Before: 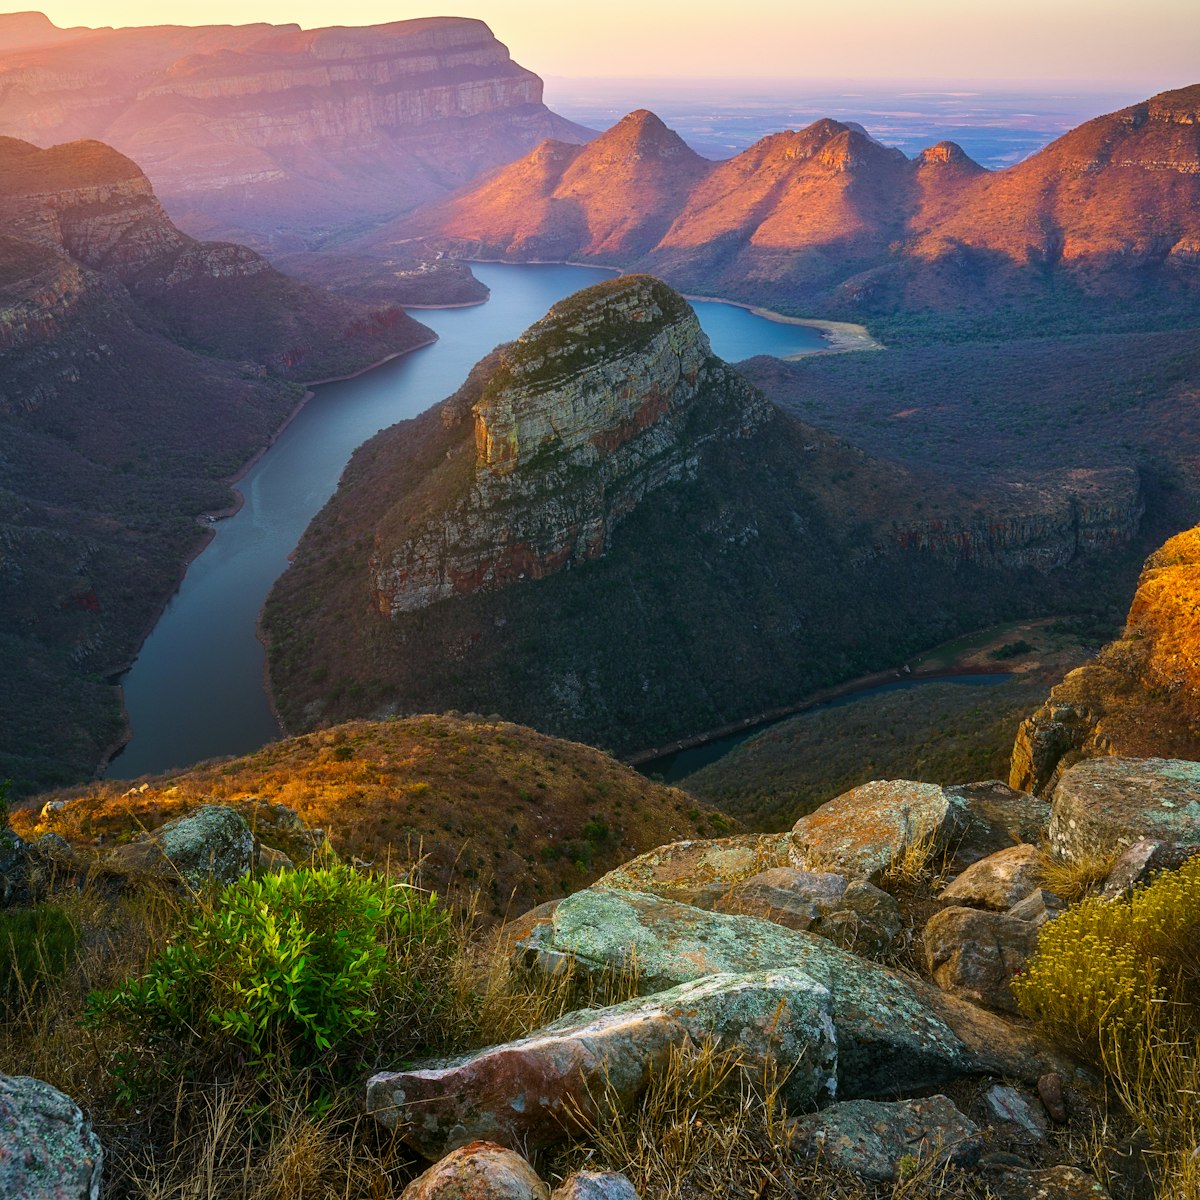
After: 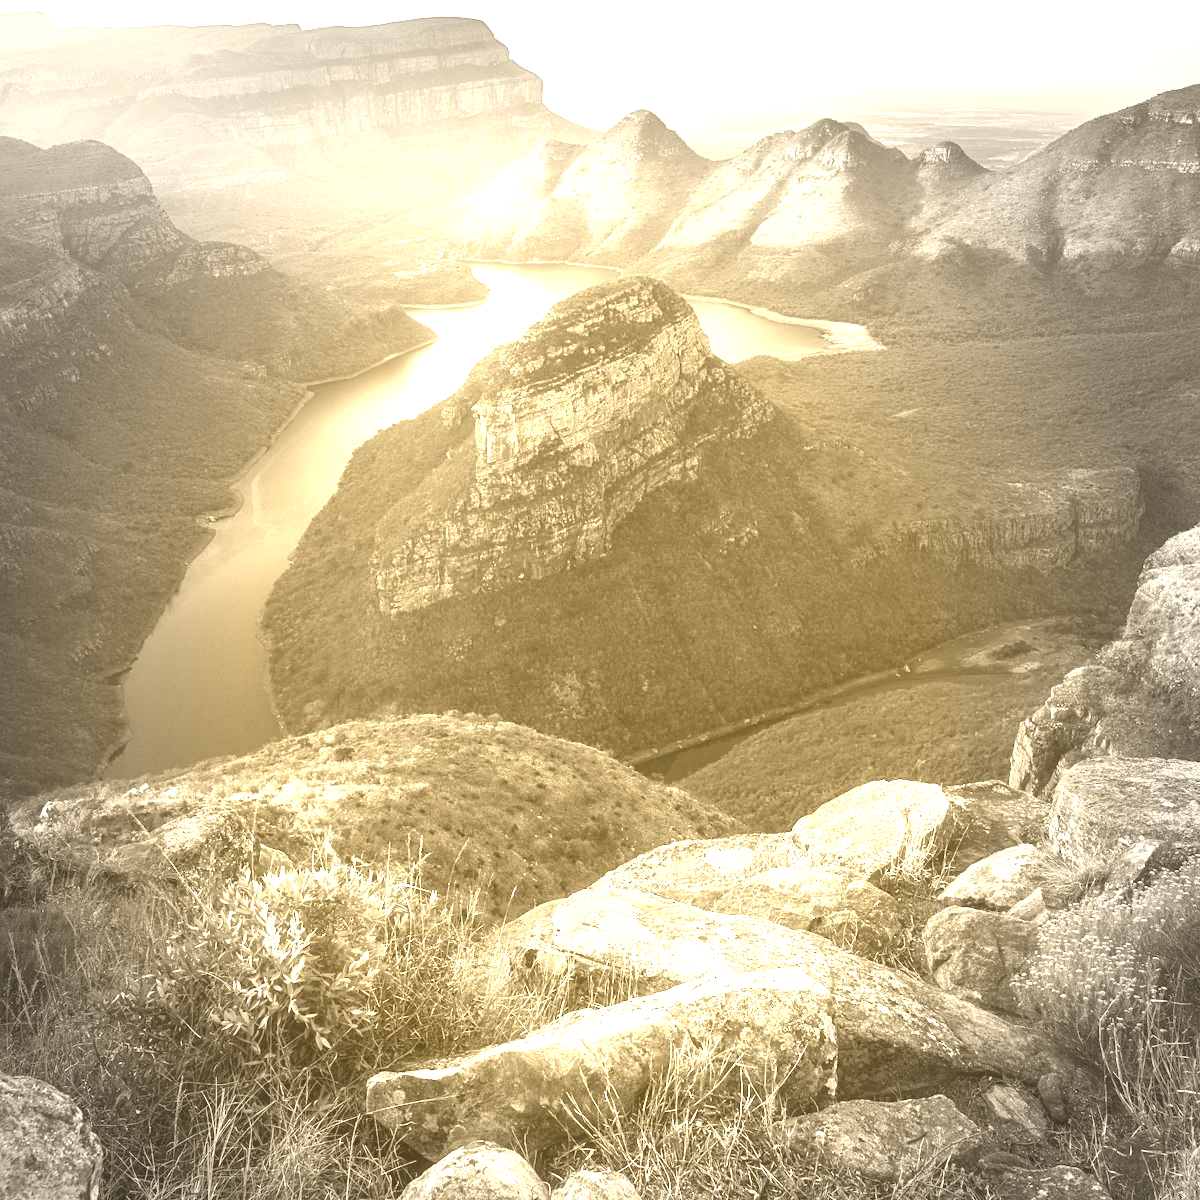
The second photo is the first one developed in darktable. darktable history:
vignetting: fall-off start 64.63%, center (-0.034, 0.148), width/height ratio 0.881
colorize: hue 36°, source mix 100%
shadows and highlights: shadows 25, highlights -25
exposure: black level correction 0, exposure 1.5 EV, compensate highlight preservation false
